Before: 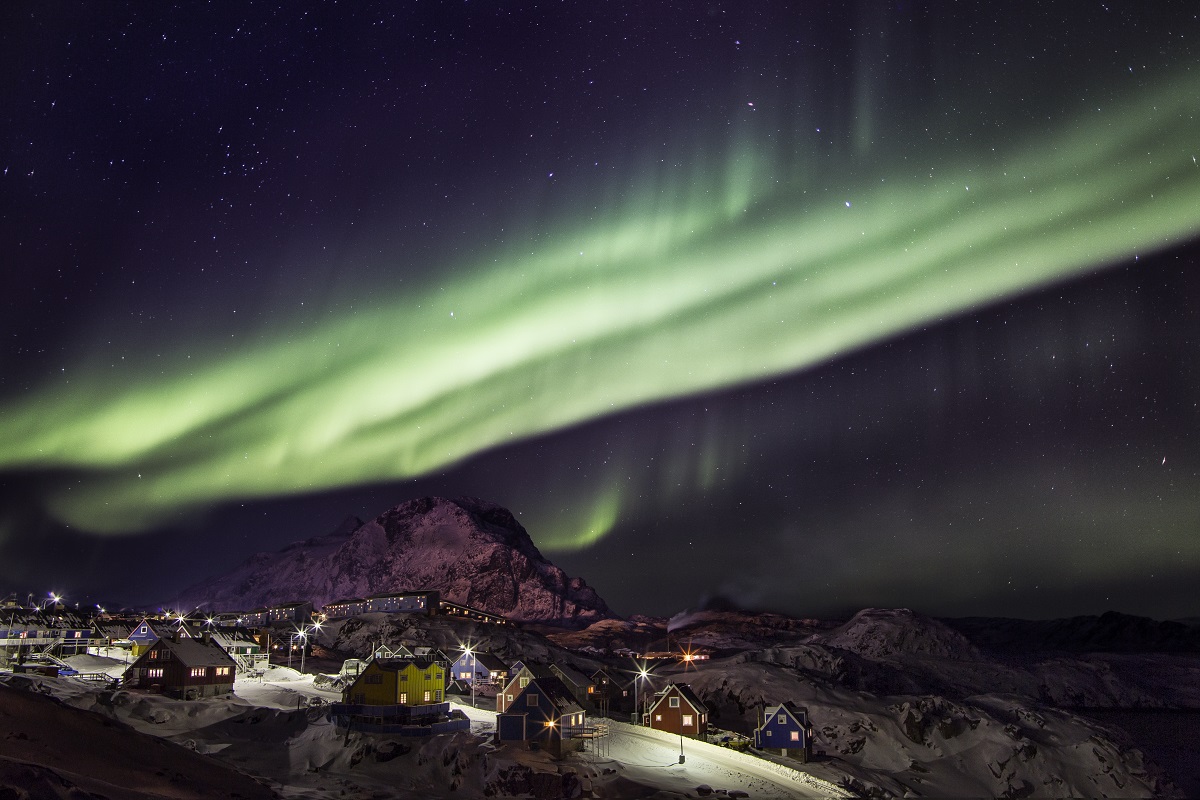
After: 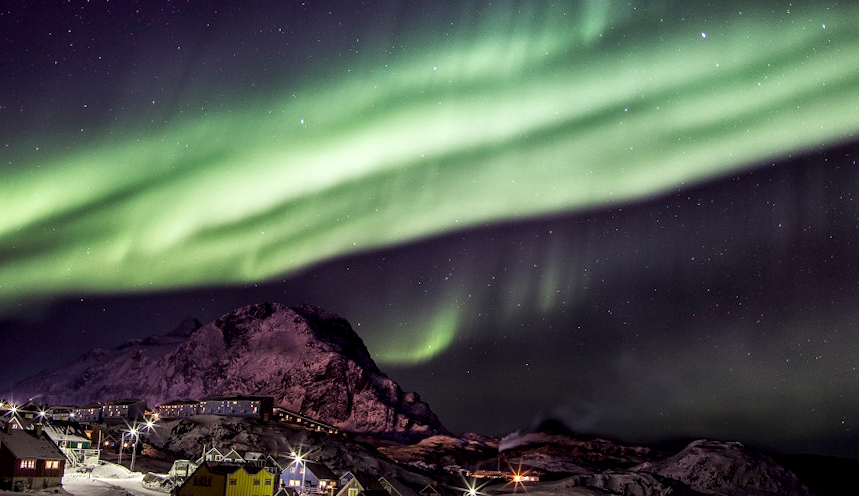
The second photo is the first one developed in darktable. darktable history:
crop and rotate: angle -3.37°, left 9.79%, top 20.73%, right 12.42%, bottom 11.82%
local contrast: detail 140%
